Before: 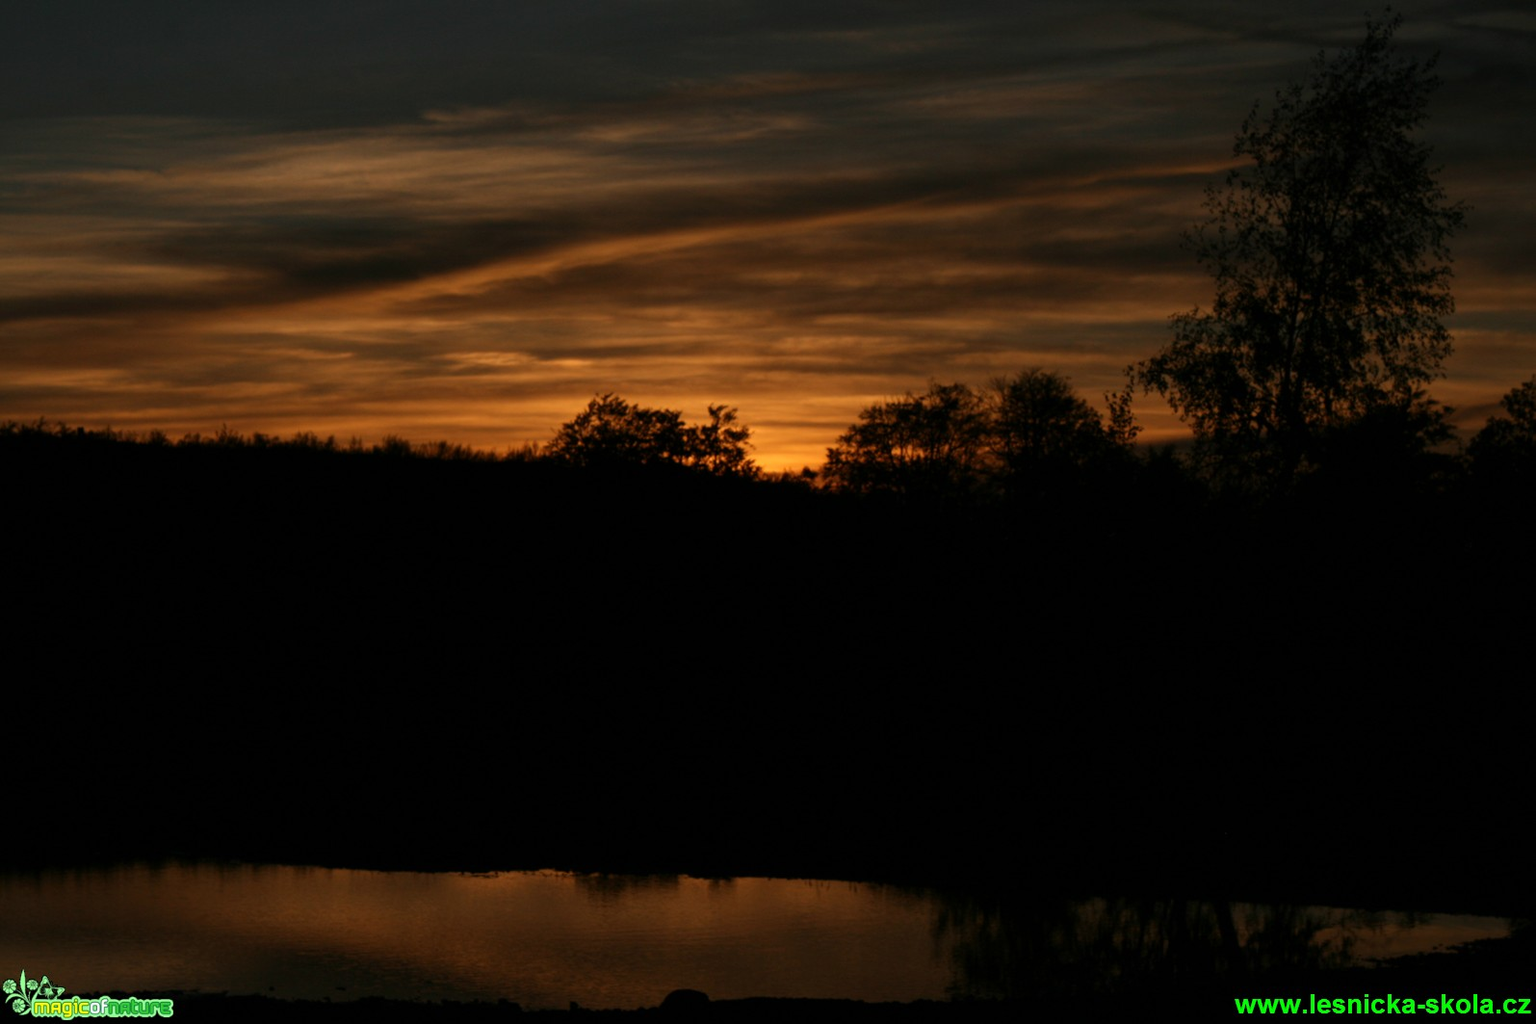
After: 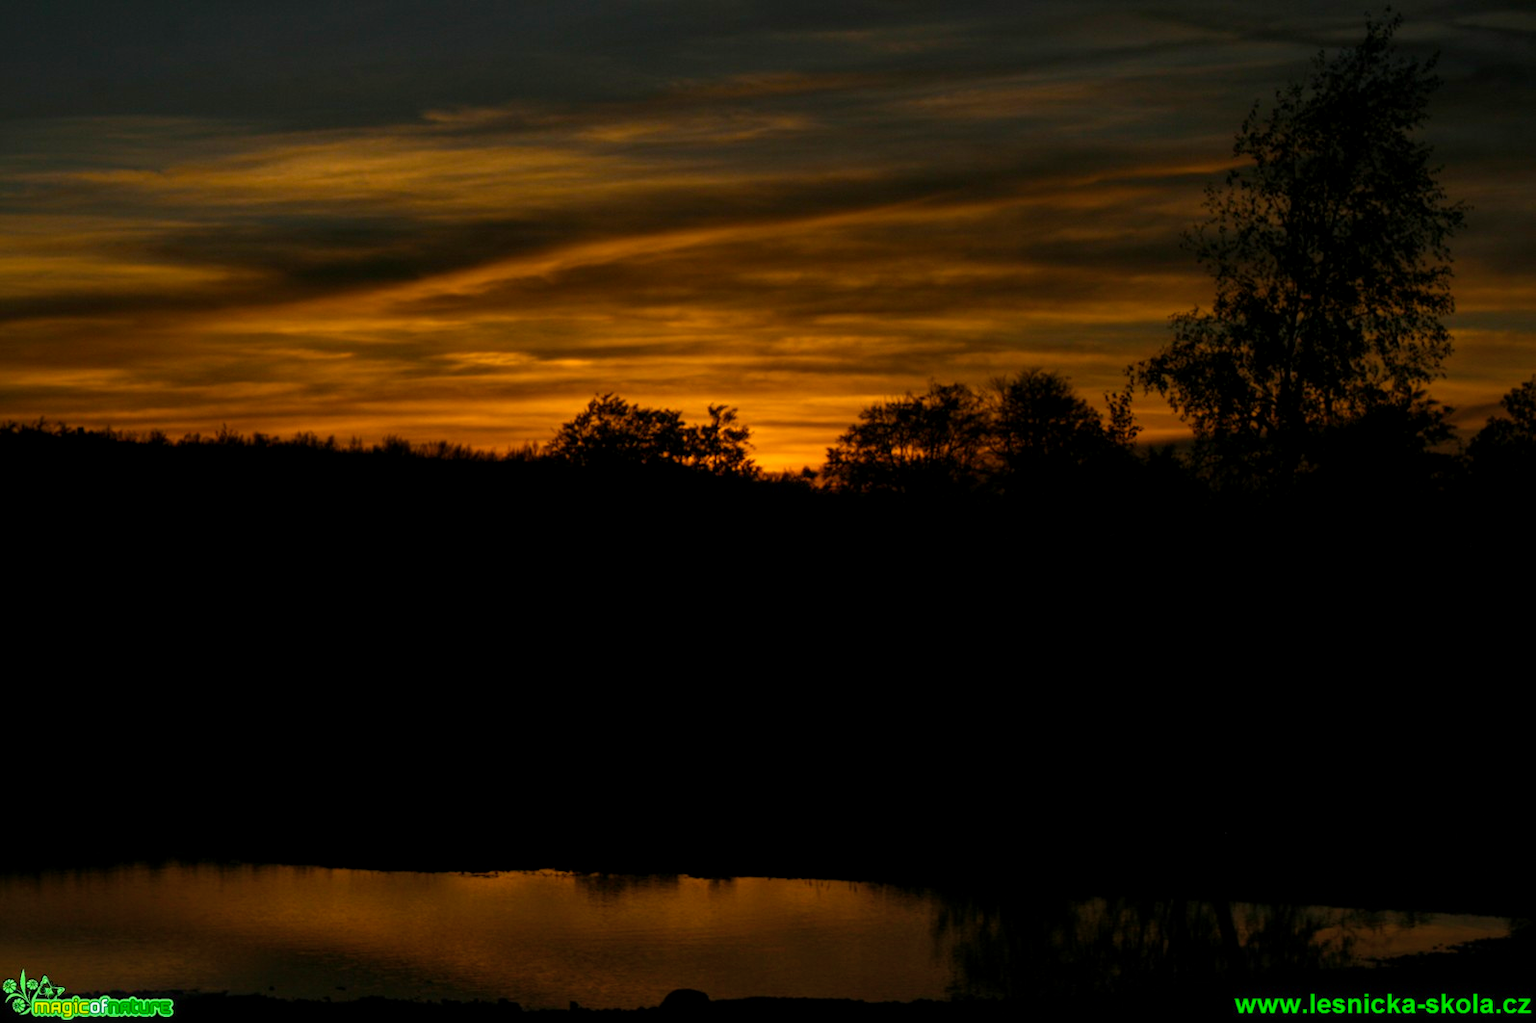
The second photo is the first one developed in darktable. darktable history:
local contrast: on, module defaults
color balance rgb: perceptual saturation grading › global saturation 31.102%, global vibrance 32.922%
